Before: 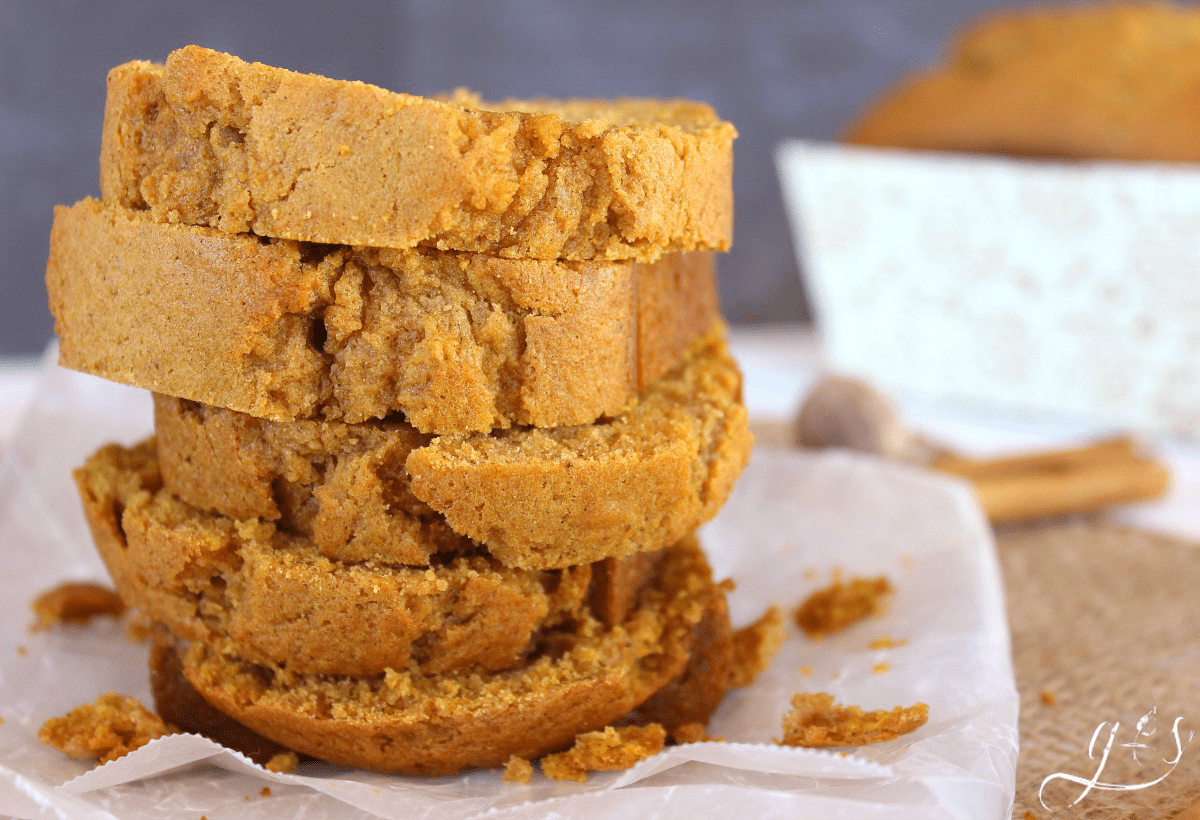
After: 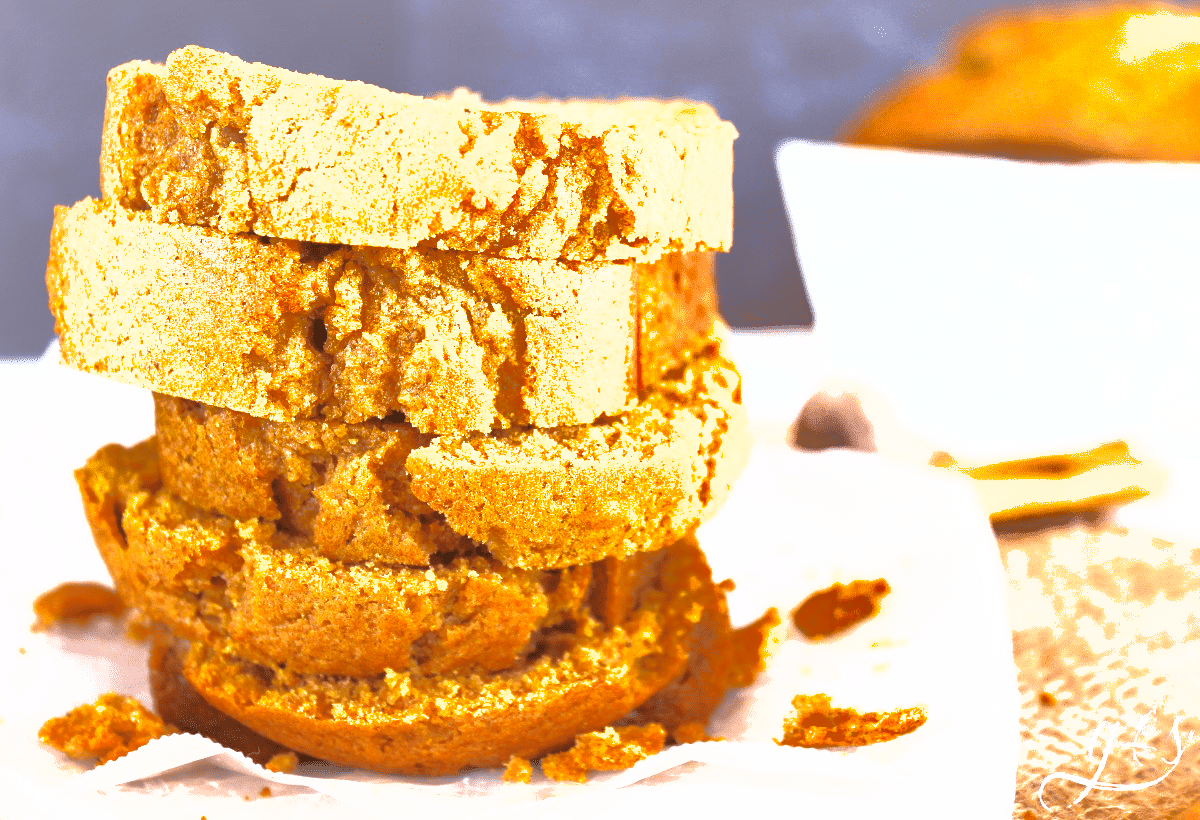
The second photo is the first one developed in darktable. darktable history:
exposure: black level correction 0, exposure 1.448 EV, compensate highlight preservation false
shadows and highlights: shadows 40.12, highlights -59.79
